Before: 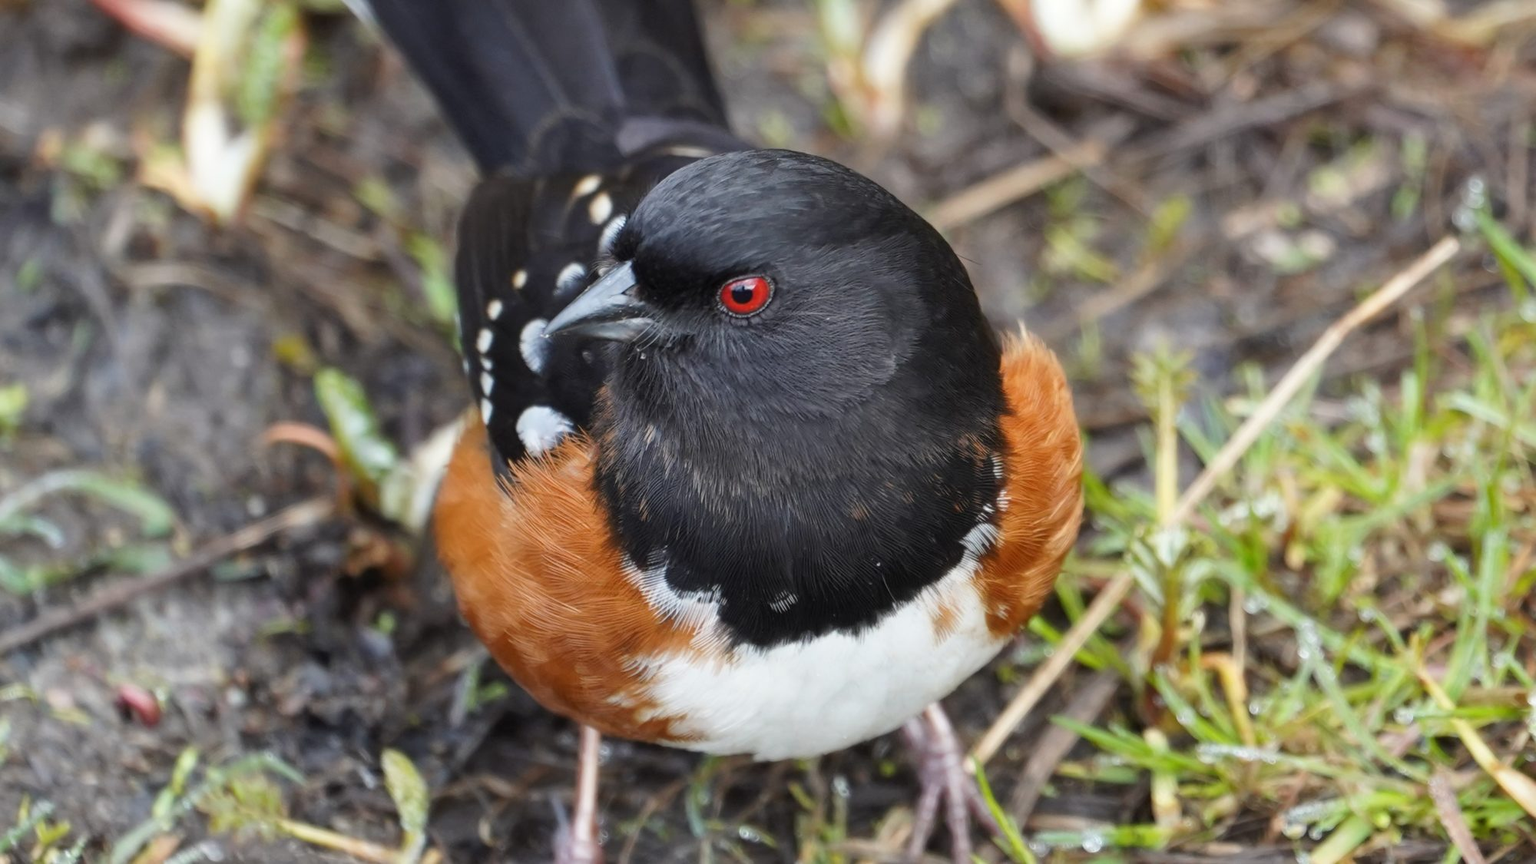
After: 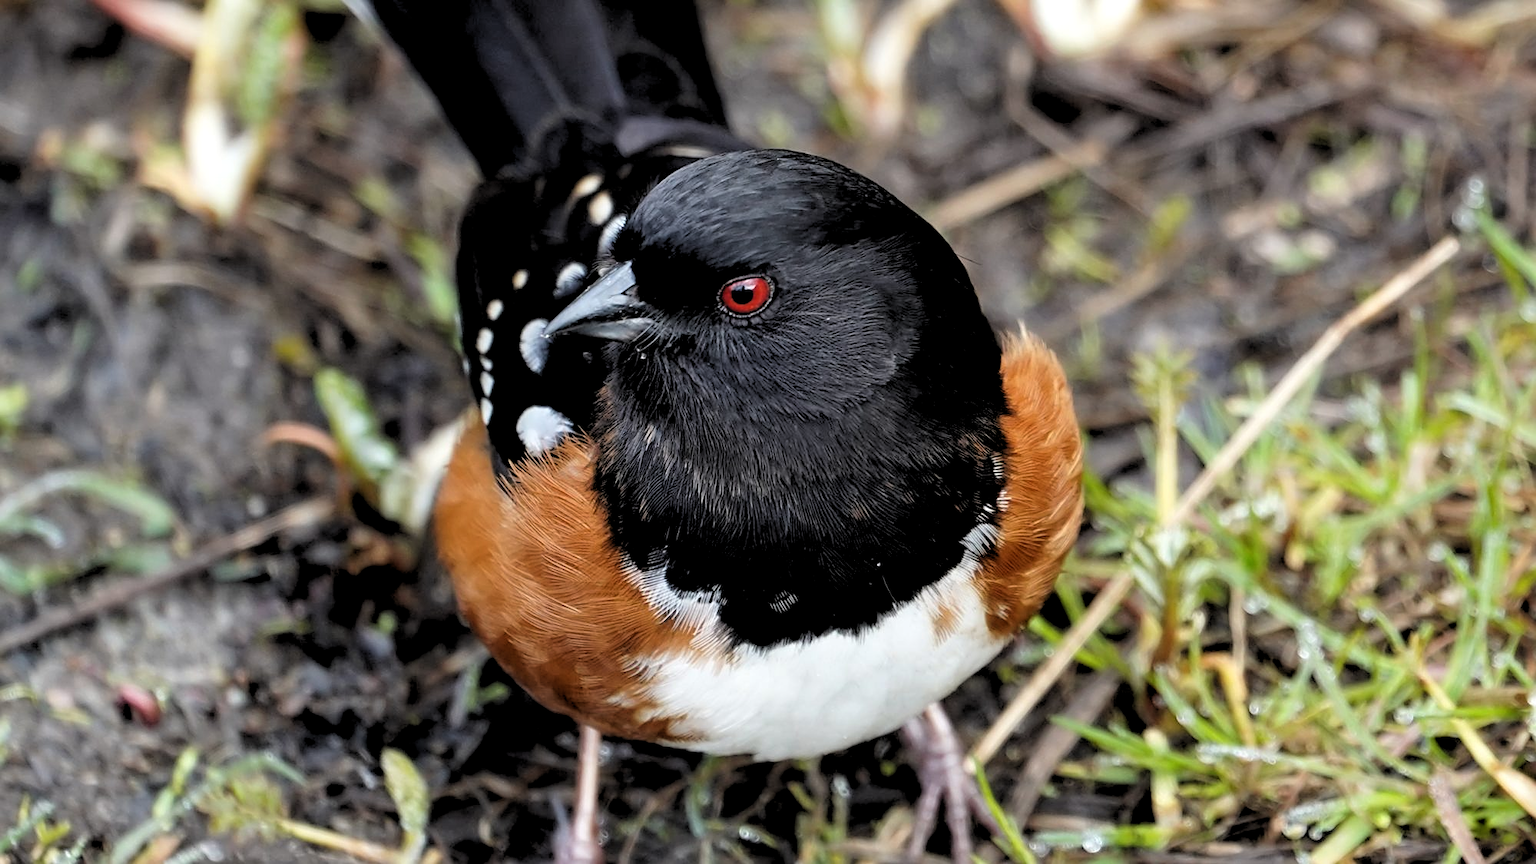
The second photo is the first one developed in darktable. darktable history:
sharpen: on, module defaults
rgb levels: levels [[0.034, 0.472, 0.904], [0, 0.5, 1], [0, 0.5, 1]]
